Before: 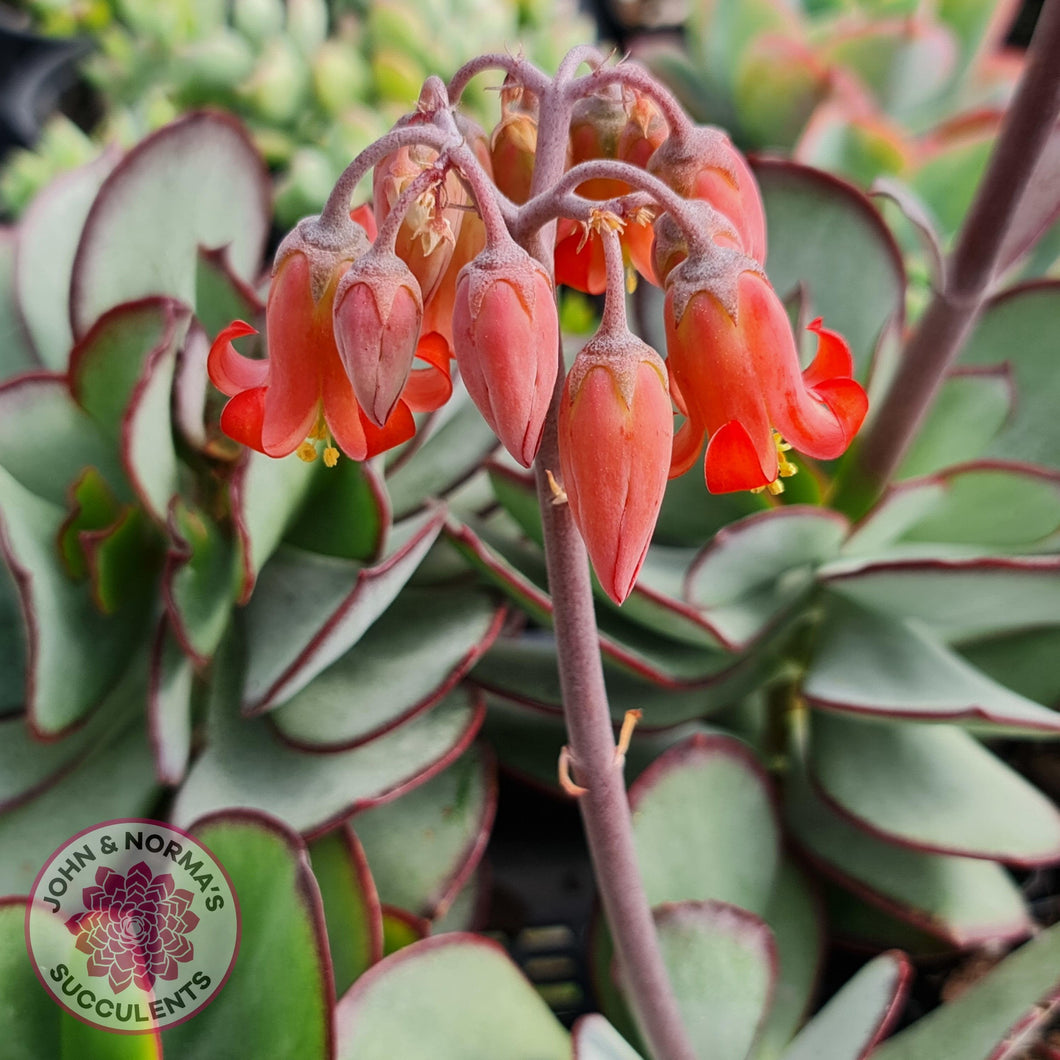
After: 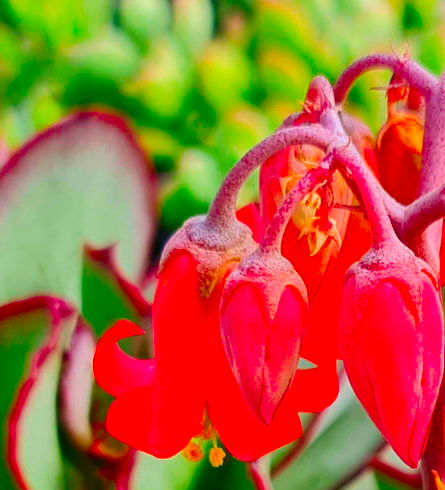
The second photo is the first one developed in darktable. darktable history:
shadows and highlights: shadows 49, highlights -41, soften with gaussian
crop and rotate: left 10.817%, top 0.062%, right 47.194%, bottom 53.626%
color correction: saturation 3
